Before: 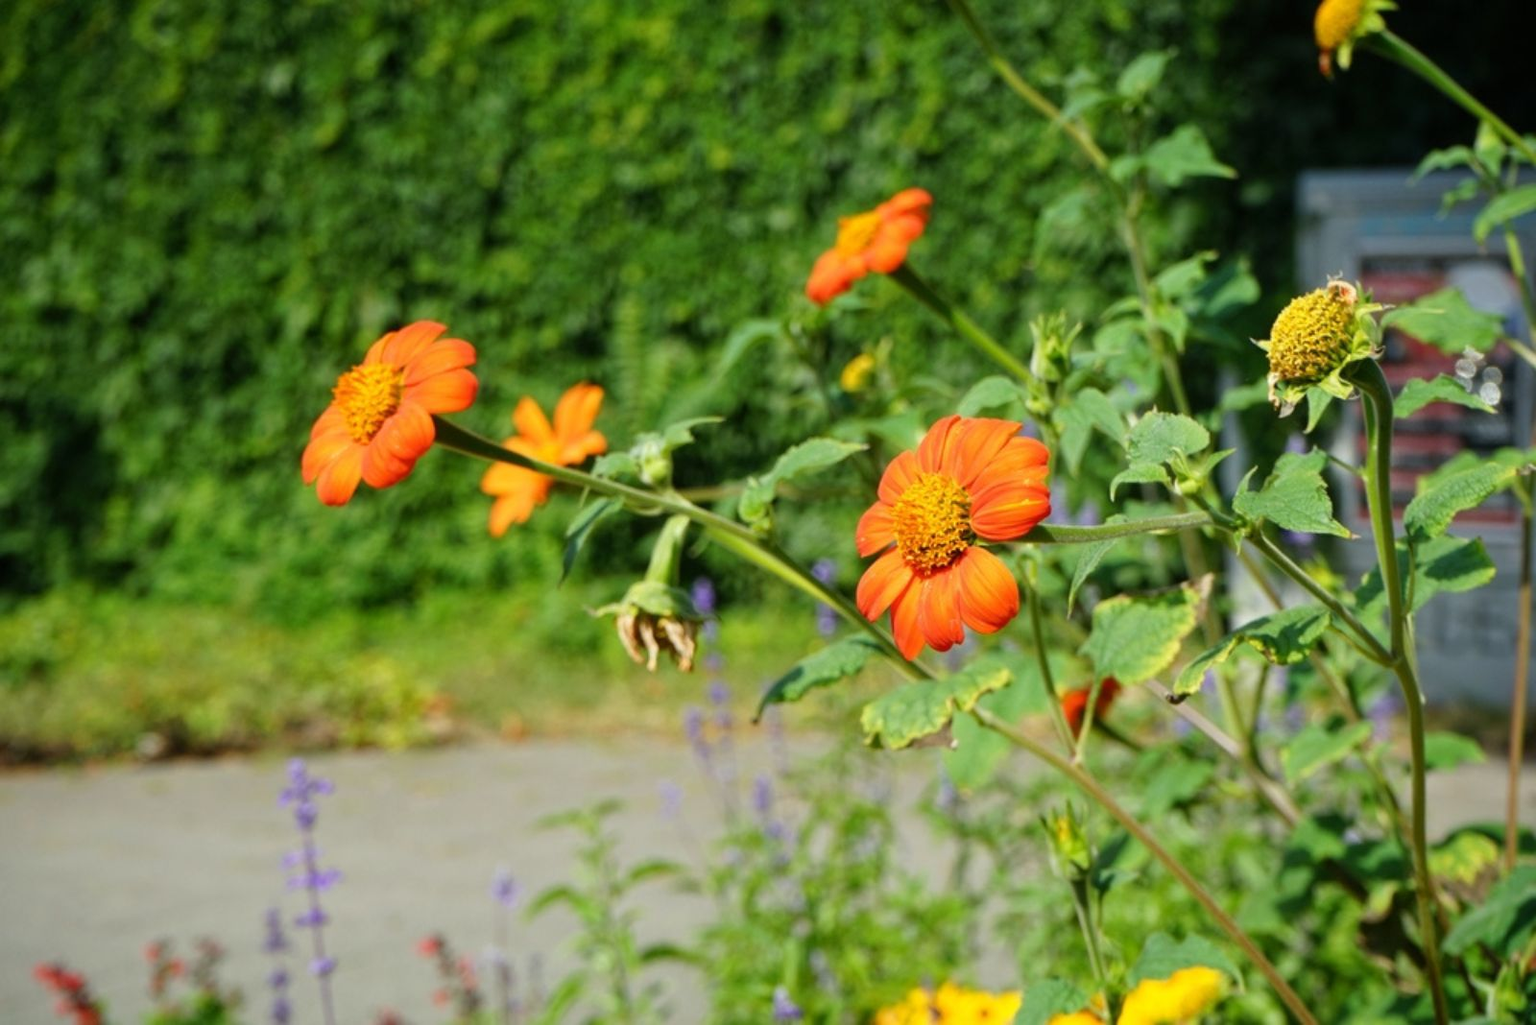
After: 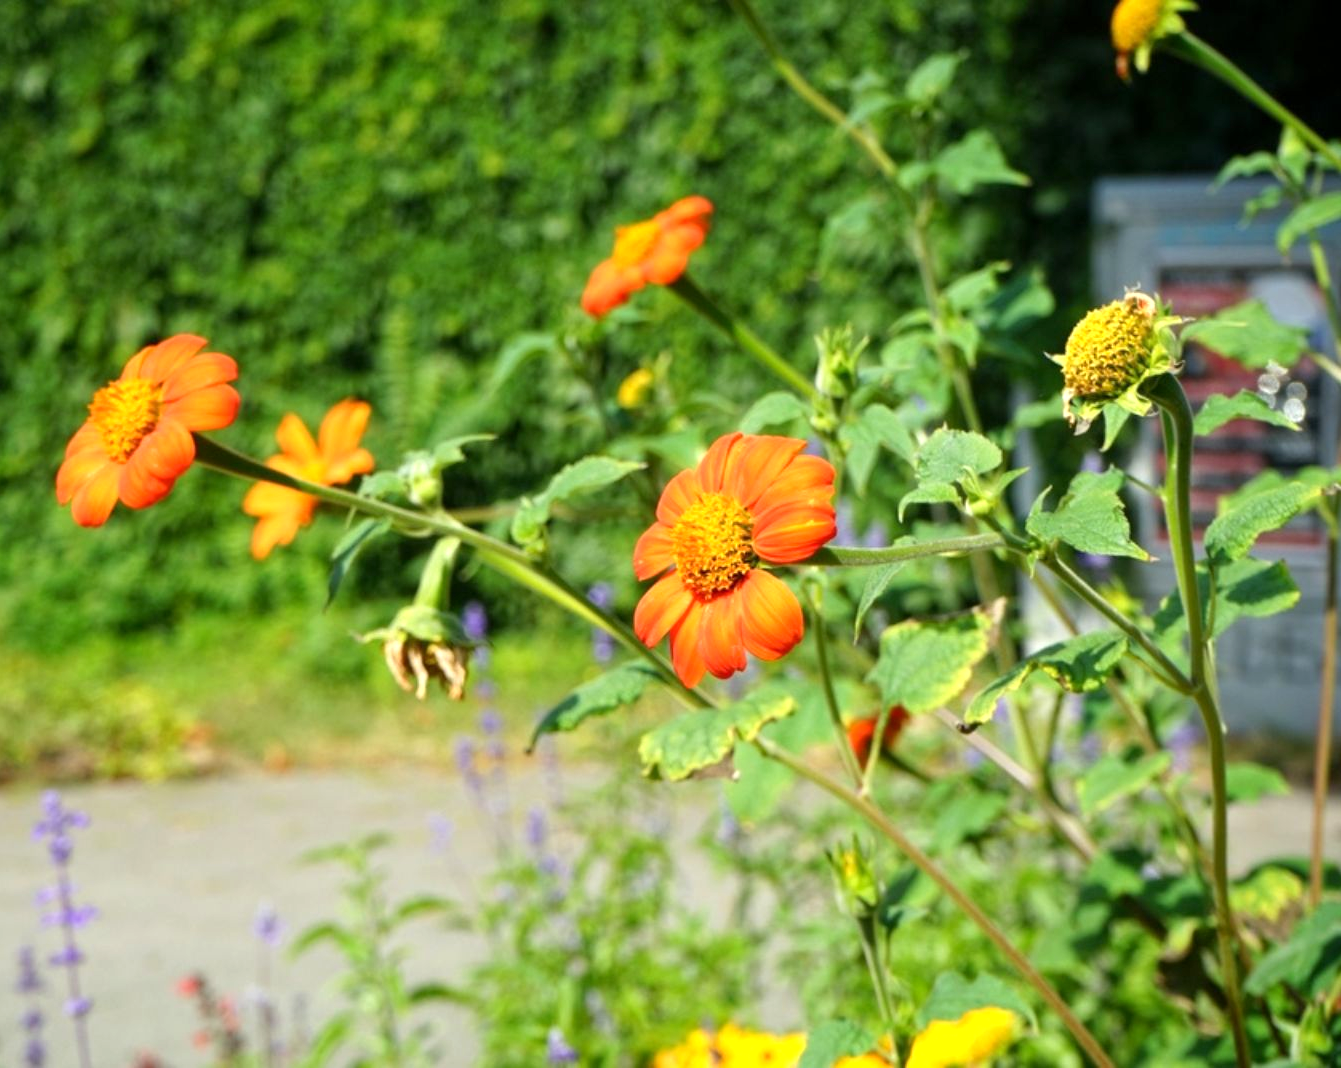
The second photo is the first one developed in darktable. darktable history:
crop: left 16.145%
exposure: black level correction 0.001, exposure 0.5 EV, compensate exposure bias true, compensate highlight preservation false
